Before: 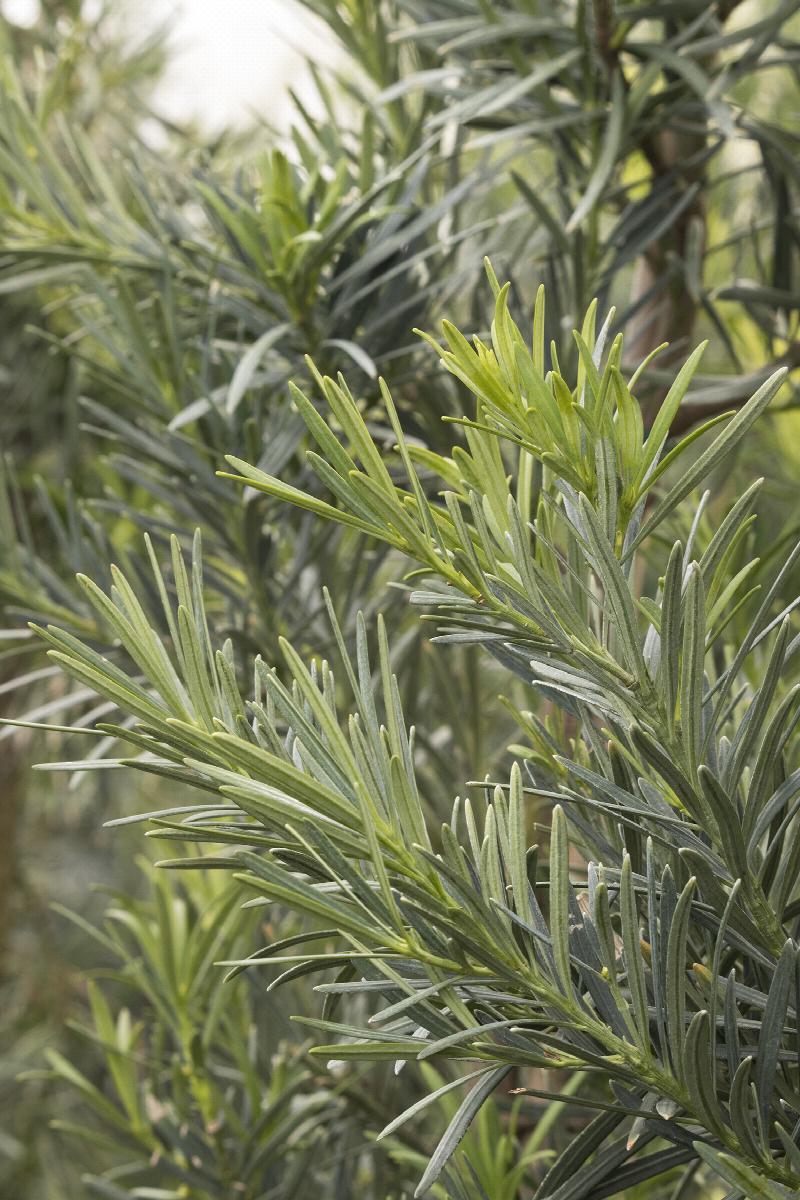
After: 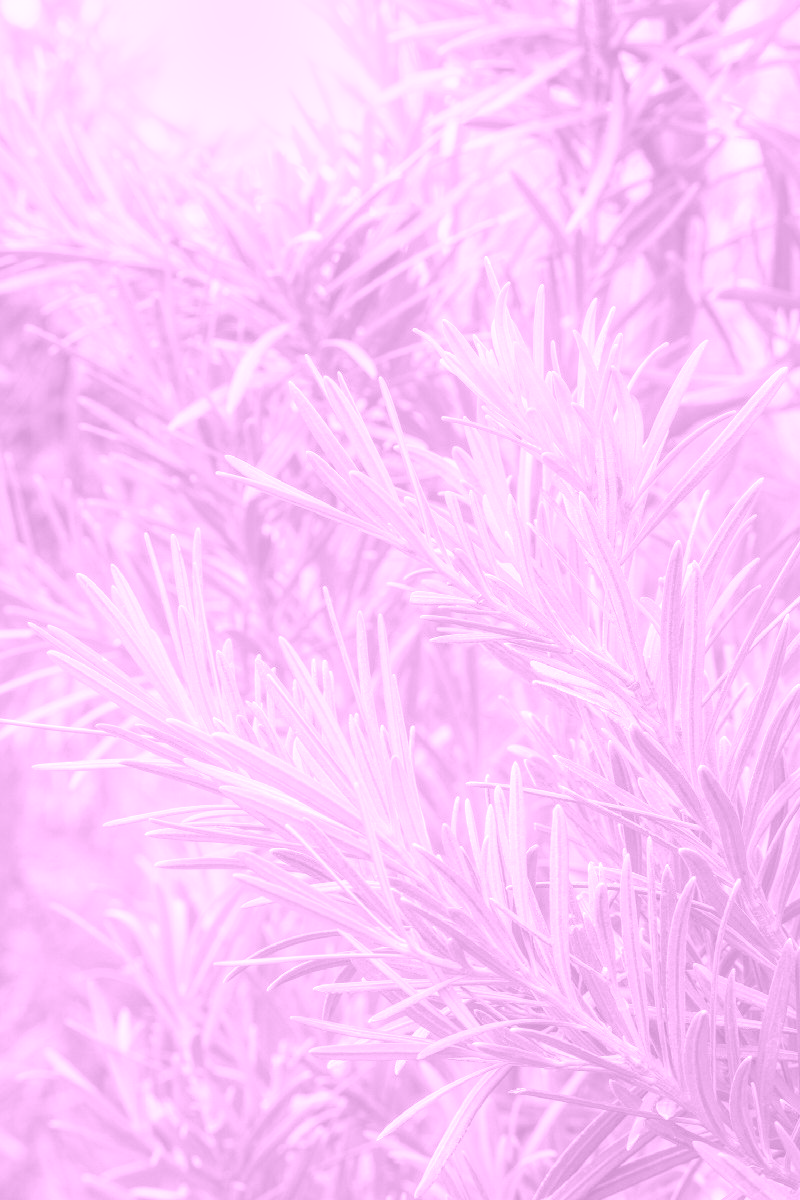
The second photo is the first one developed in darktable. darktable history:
exposure: black level correction 0, exposure 0.7 EV, compensate exposure bias true, compensate highlight preservation false
colorize: hue 331.2°, saturation 75%, source mix 30.28%, lightness 70.52%, version 1
local contrast: detail 150%
bloom: size 13.65%, threshold 98.39%, strength 4.82%
